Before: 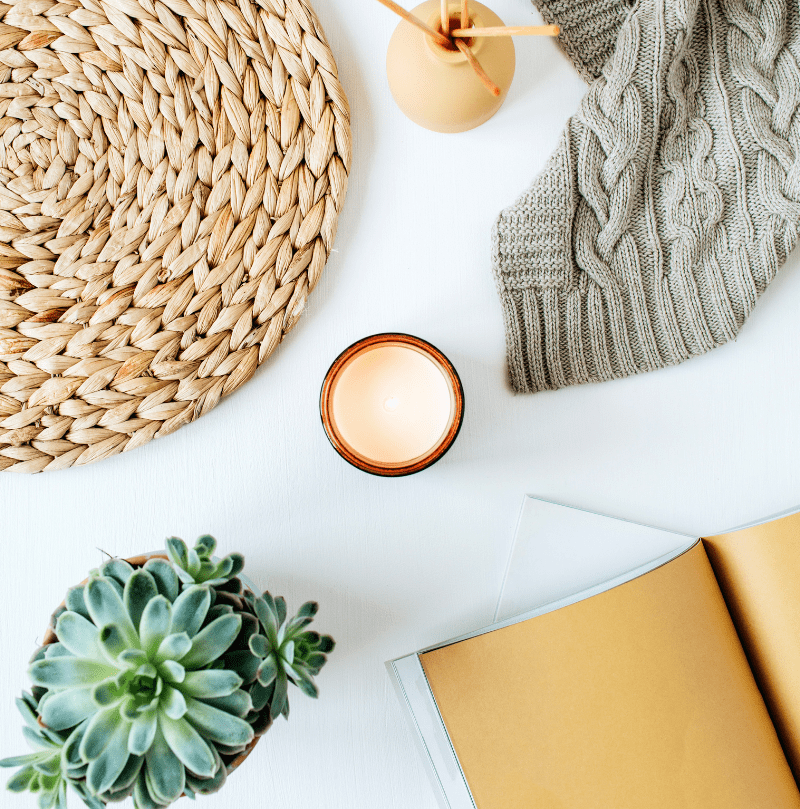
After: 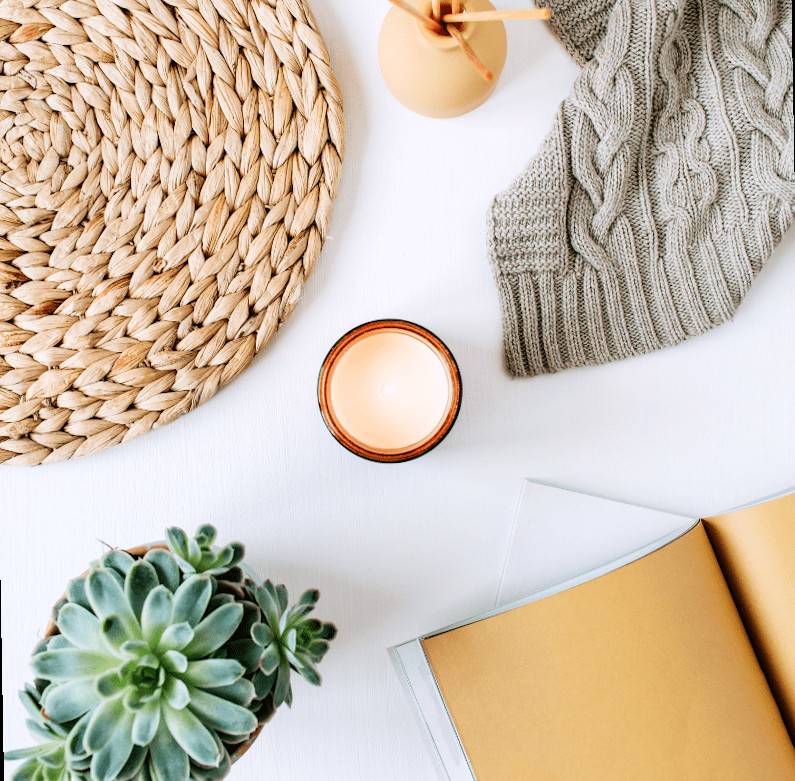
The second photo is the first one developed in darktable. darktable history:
color correction: highlights a* 3.12, highlights b* -1.55, shadows a* -0.101, shadows b* 2.52, saturation 0.98
rotate and perspective: rotation -1°, crop left 0.011, crop right 0.989, crop top 0.025, crop bottom 0.975
